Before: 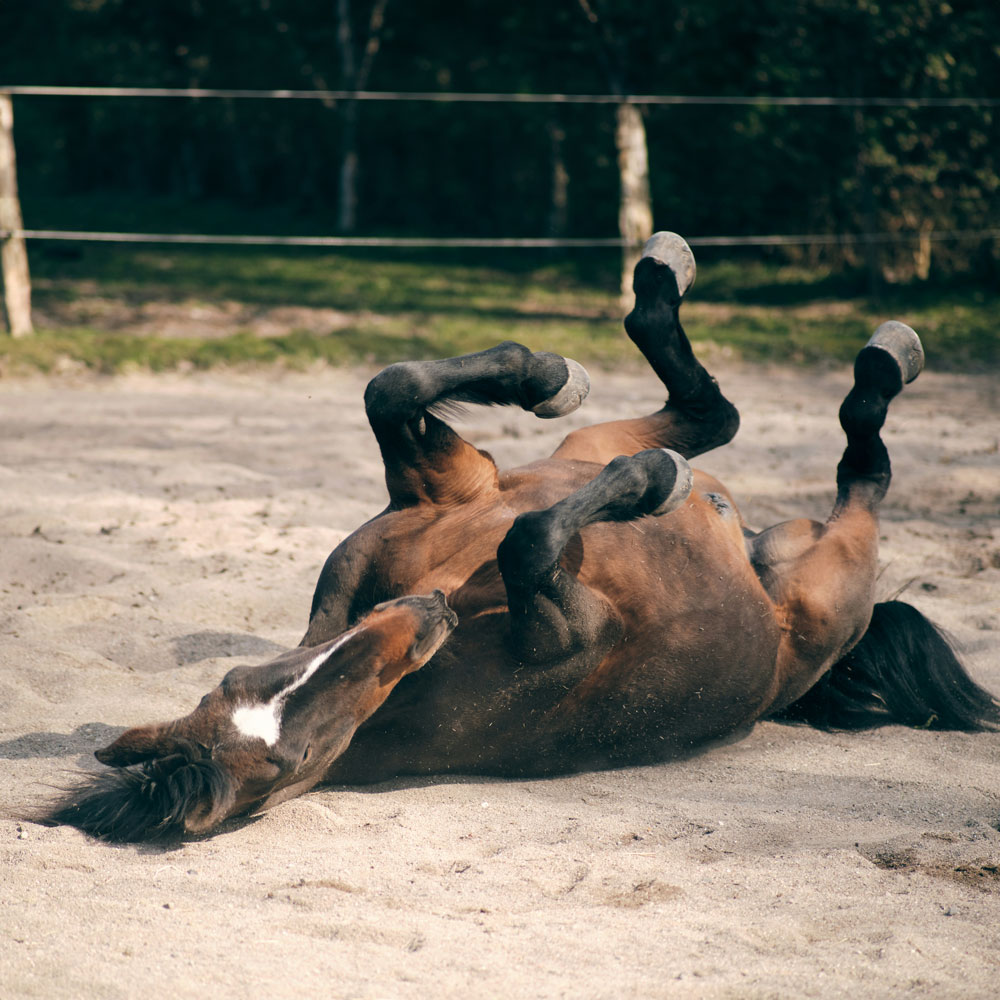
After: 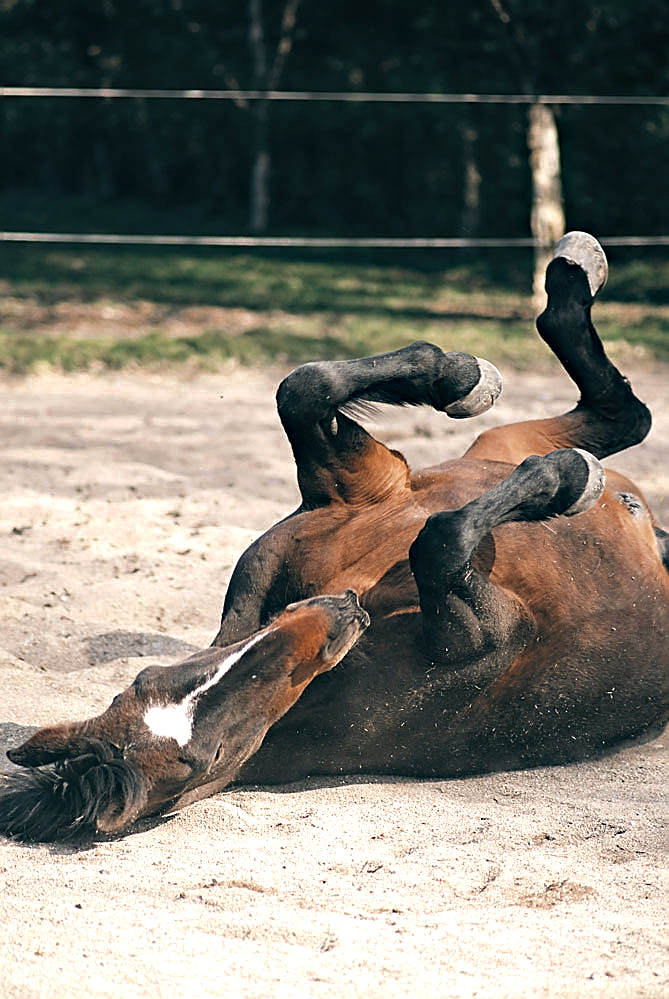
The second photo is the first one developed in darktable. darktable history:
base curve: curves: ch0 [(0, 0) (0.303, 0.277) (1, 1)], preserve colors none
crop and rotate: left 8.835%, right 24.176%
exposure: black level correction 0, exposure 0.694 EV, compensate exposure bias true, compensate highlight preservation false
sharpen: radius 1.366, amount 1.234, threshold 0.602
haze removal: compatibility mode true, adaptive false
color zones: curves: ch0 [(0, 0.5) (0.125, 0.4) (0.25, 0.5) (0.375, 0.4) (0.5, 0.4) (0.625, 0.35) (0.75, 0.35) (0.875, 0.5)]; ch1 [(0, 0.35) (0.125, 0.45) (0.25, 0.35) (0.375, 0.35) (0.5, 0.35) (0.625, 0.35) (0.75, 0.45) (0.875, 0.35)]; ch2 [(0, 0.6) (0.125, 0.5) (0.25, 0.5) (0.375, 0.6) (0.5, 0.6) (0.625, 0.5) (0.75, 0.5) (0.875, 0.5)], mix 21.58%
